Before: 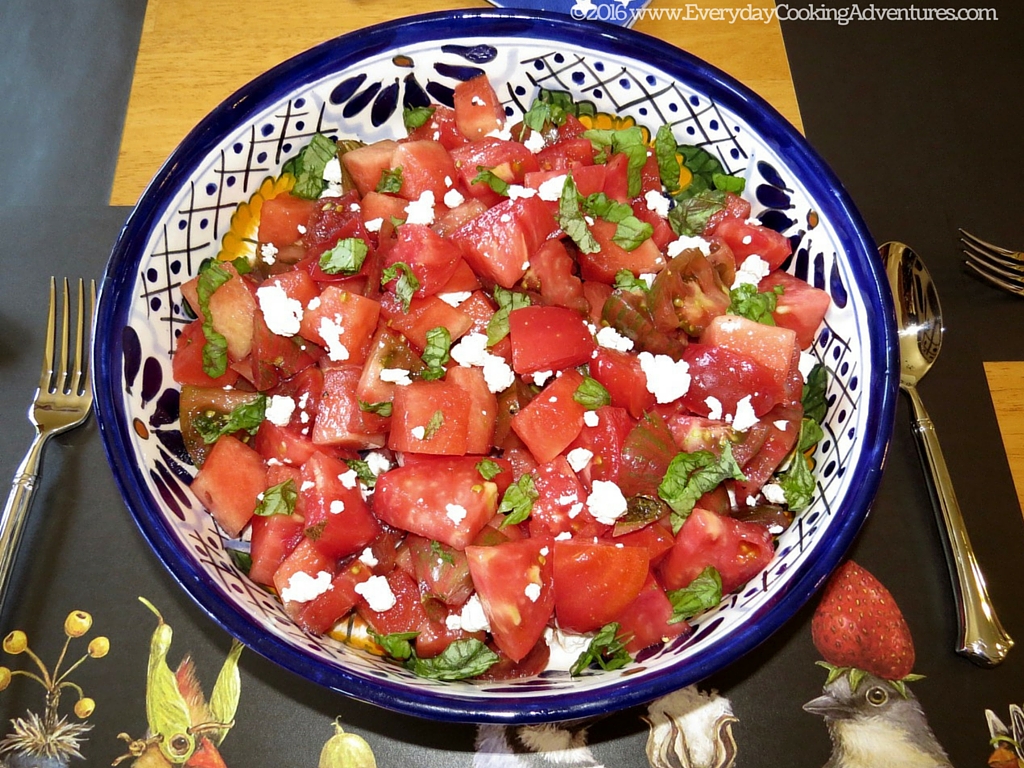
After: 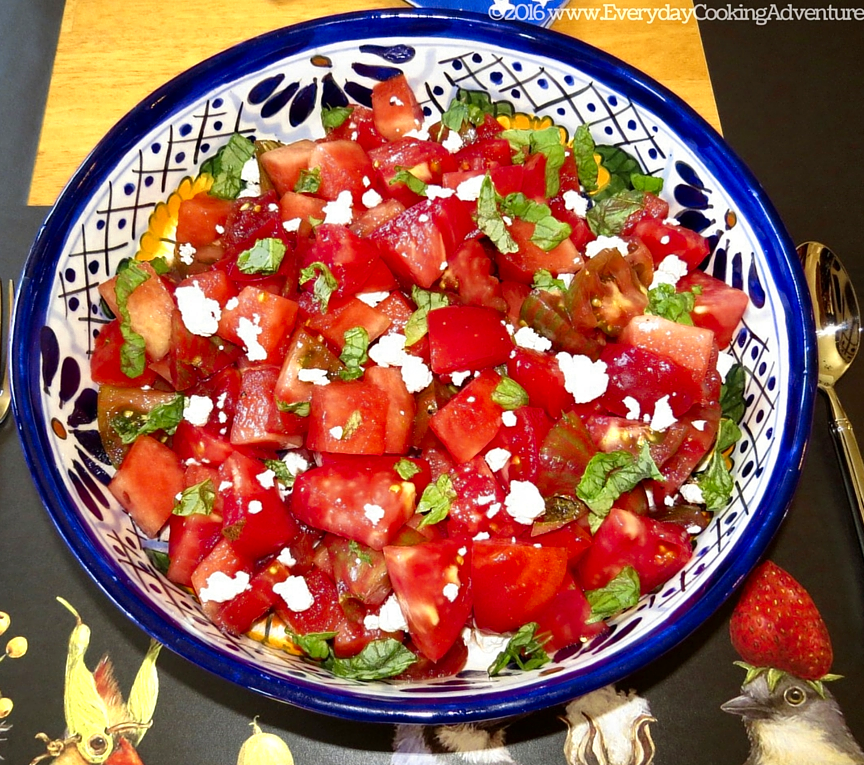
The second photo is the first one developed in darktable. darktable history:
tone equalizer: on, module defaults
crop: left 8.026%, right 7.374%
color zones: curves: ch0 [(0.004, 0.305) (0.261, 0.623) (0.389, 0.399) (0.708, 0.571) (0.947, 0.34)]; ch1 [(0.025, 0.645) (0.229, 0.584) (0.326, 0.551) (0.484, 0.262) (0.757, 0.643)]
